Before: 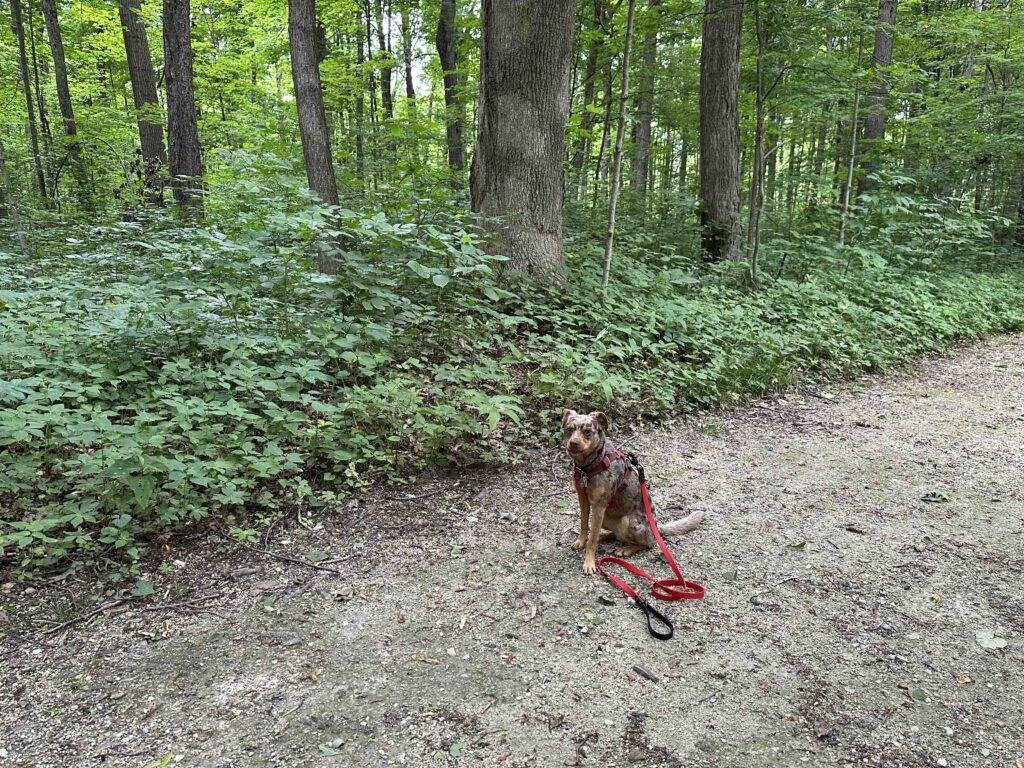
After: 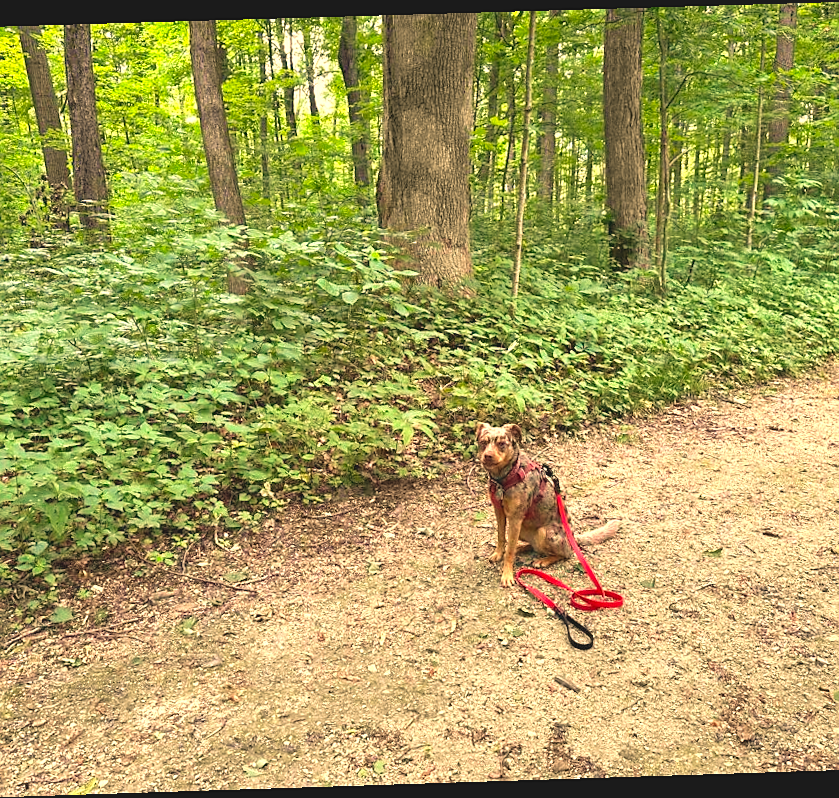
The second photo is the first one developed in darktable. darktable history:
white balance: red 1.138, green 0.996, blue 0.812
contrast brightness saturation: contrast -0.1, brightness 0.05, saturation 0.08
velvia: on, module defaults
exposure: black level correction -0.002, exposure 0.708 EV, compensate exposure bias true, compensate highlight preservation false
crop and rotate: left 9.597%, right 10.195%
sharpen: radius 1.458, amount 0.398, threshold 1.271
rotate and perspective: rotation -1.77°, lens shift (horizontal) 0.004, automatic cropping off
